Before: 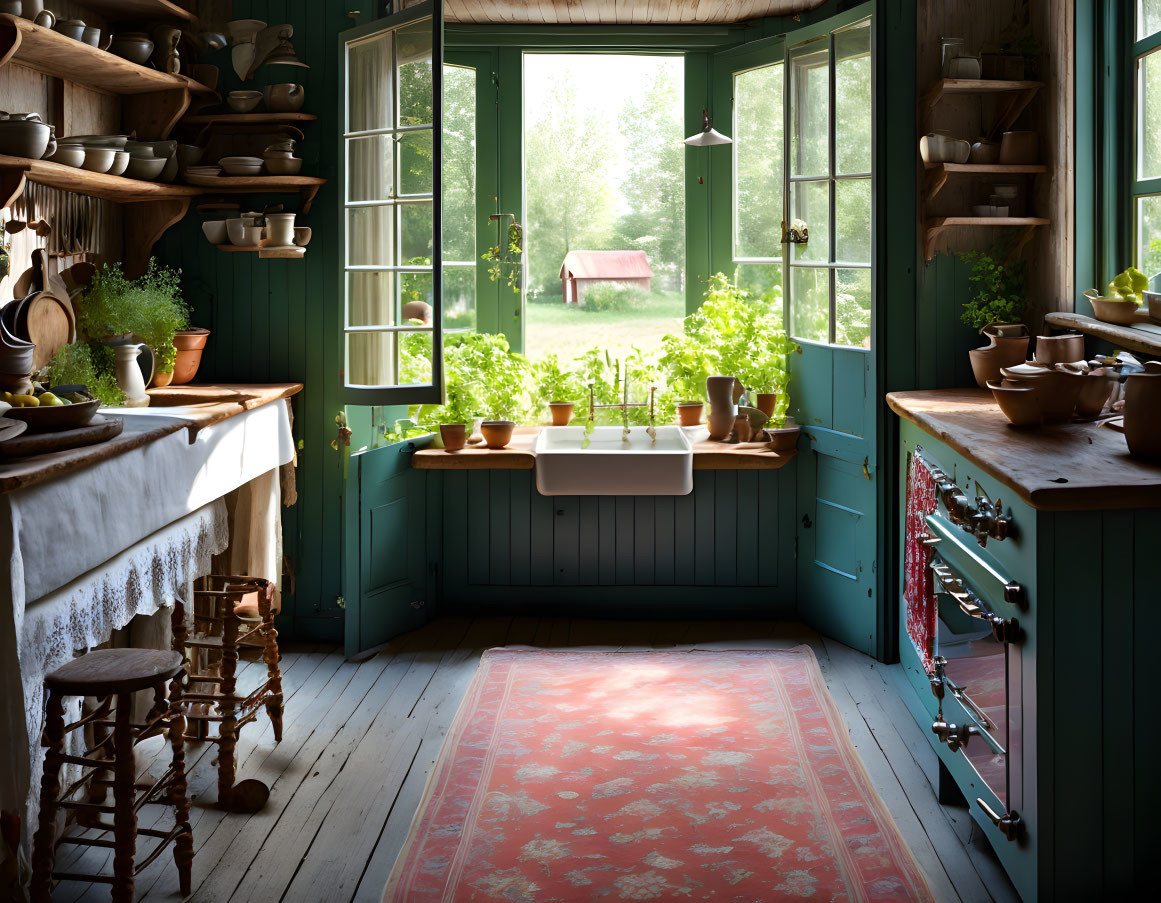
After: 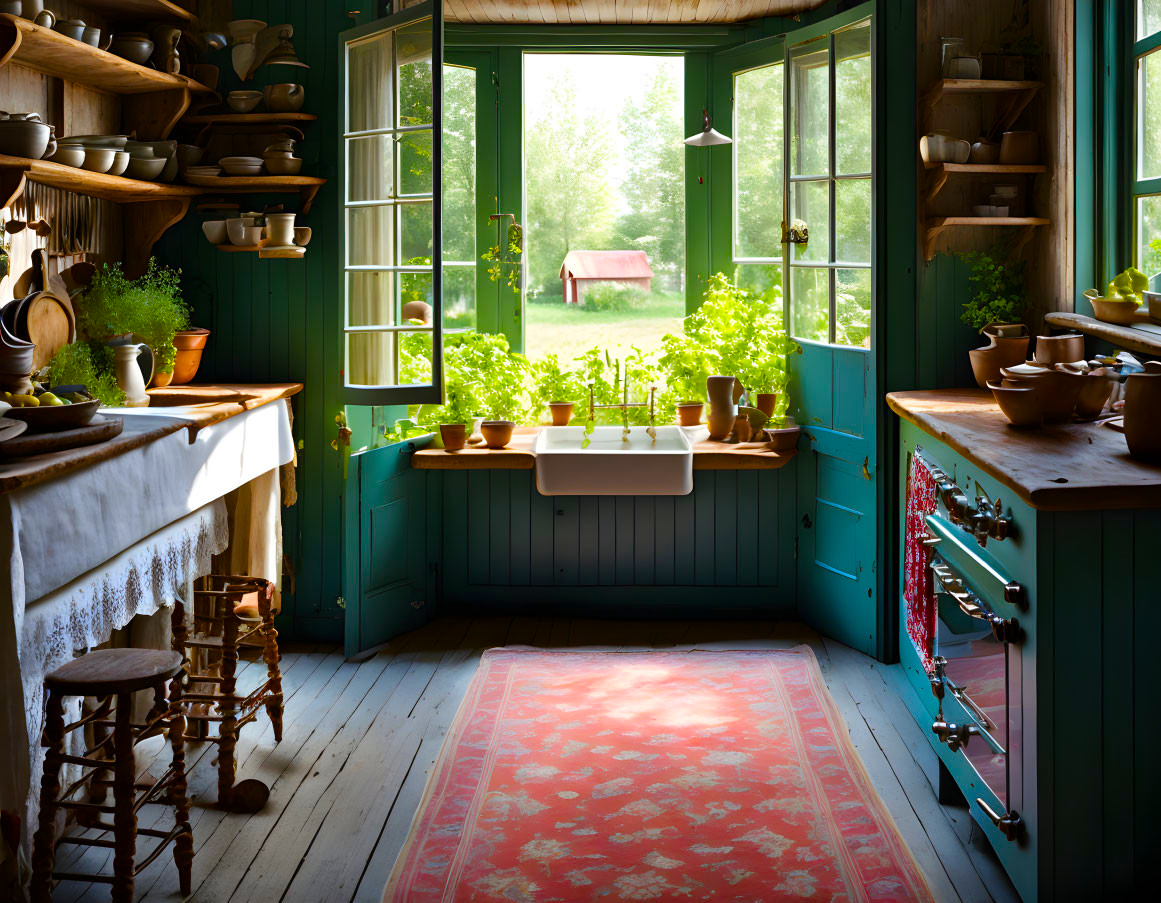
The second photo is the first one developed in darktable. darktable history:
color balance rgb: linear chroma grading › global chroma 15.161%, perceptual saturation grading › global saturation 28.468%, perceptual saturation grading › mid-tones 12.165%, perceptual saturation grading › shadows 10.016%
